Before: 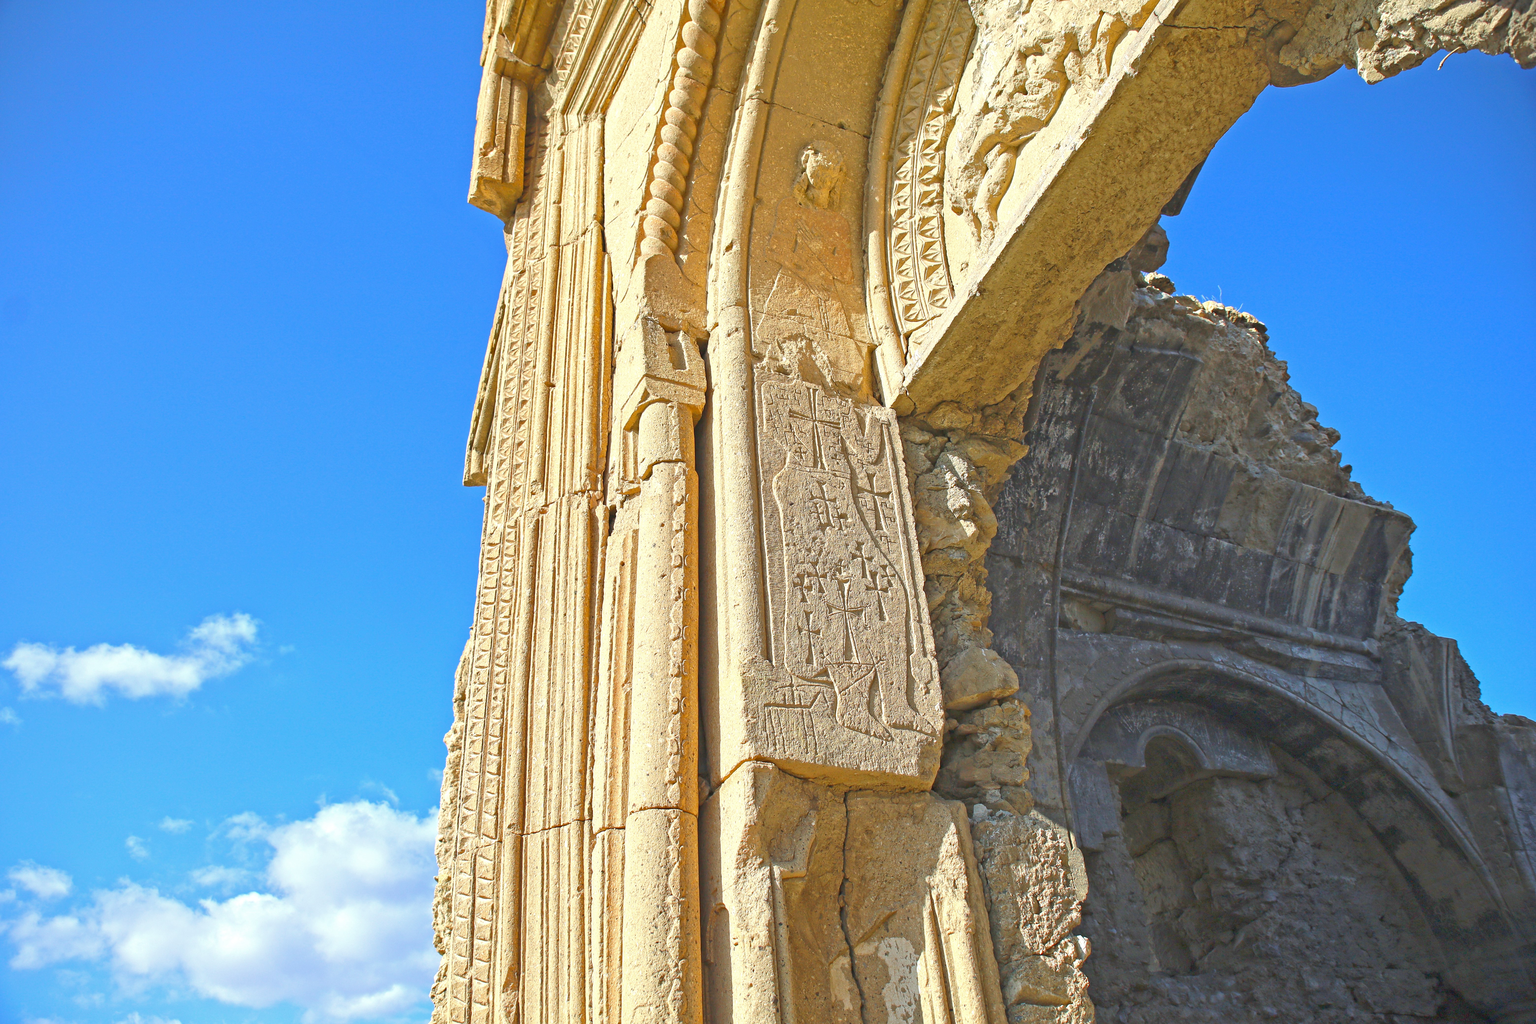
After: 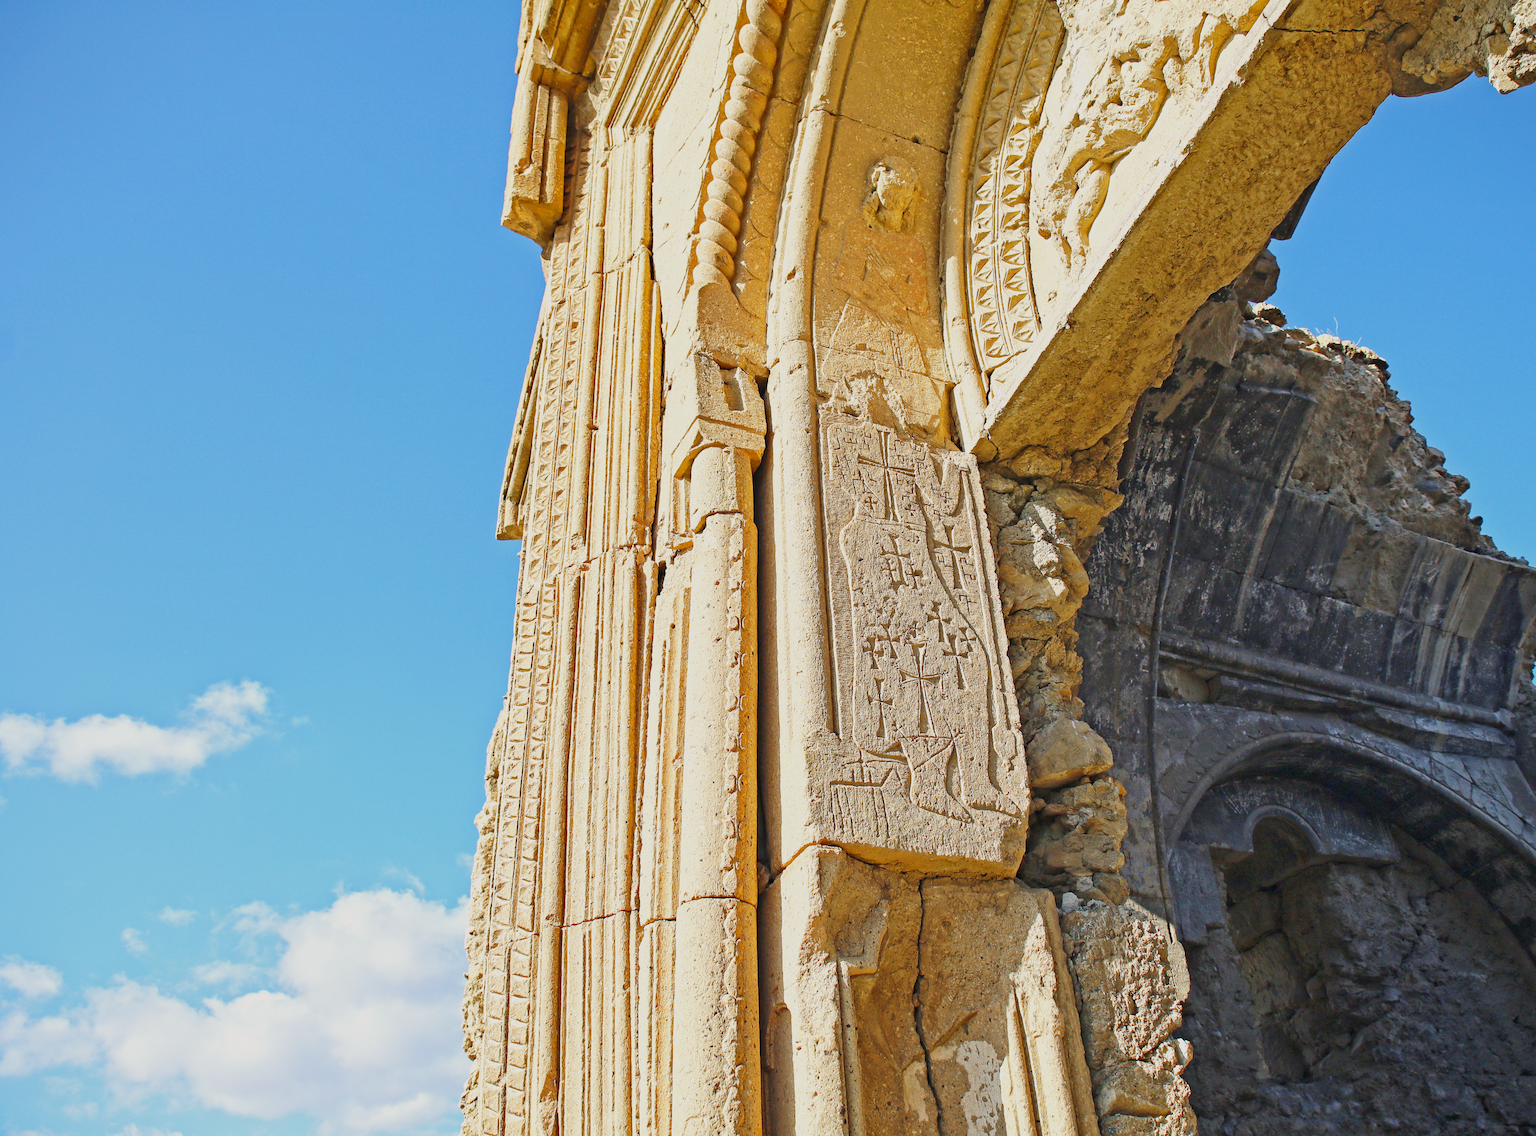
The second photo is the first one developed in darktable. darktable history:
crop and rotate: left 1.088%, right 8.807%
color balance rgb: shadows lift › hue 87.51°, highlights gain › chroma 1.62%, highlights gain › hue 55.1°, global offset › chroma 0.06%, global offset › hue 253.66°, linear chroma grading › global chroma 0.5%
sigmoid: contrast 1.7, skew -0.2, preserve hue 0%, red attenuation 0.1, red rotation 0.035, green attenuation 0.1, green rotation -0.017, blue attenuation 0.15, blue rotation -0.052, base primaries Rec2020
